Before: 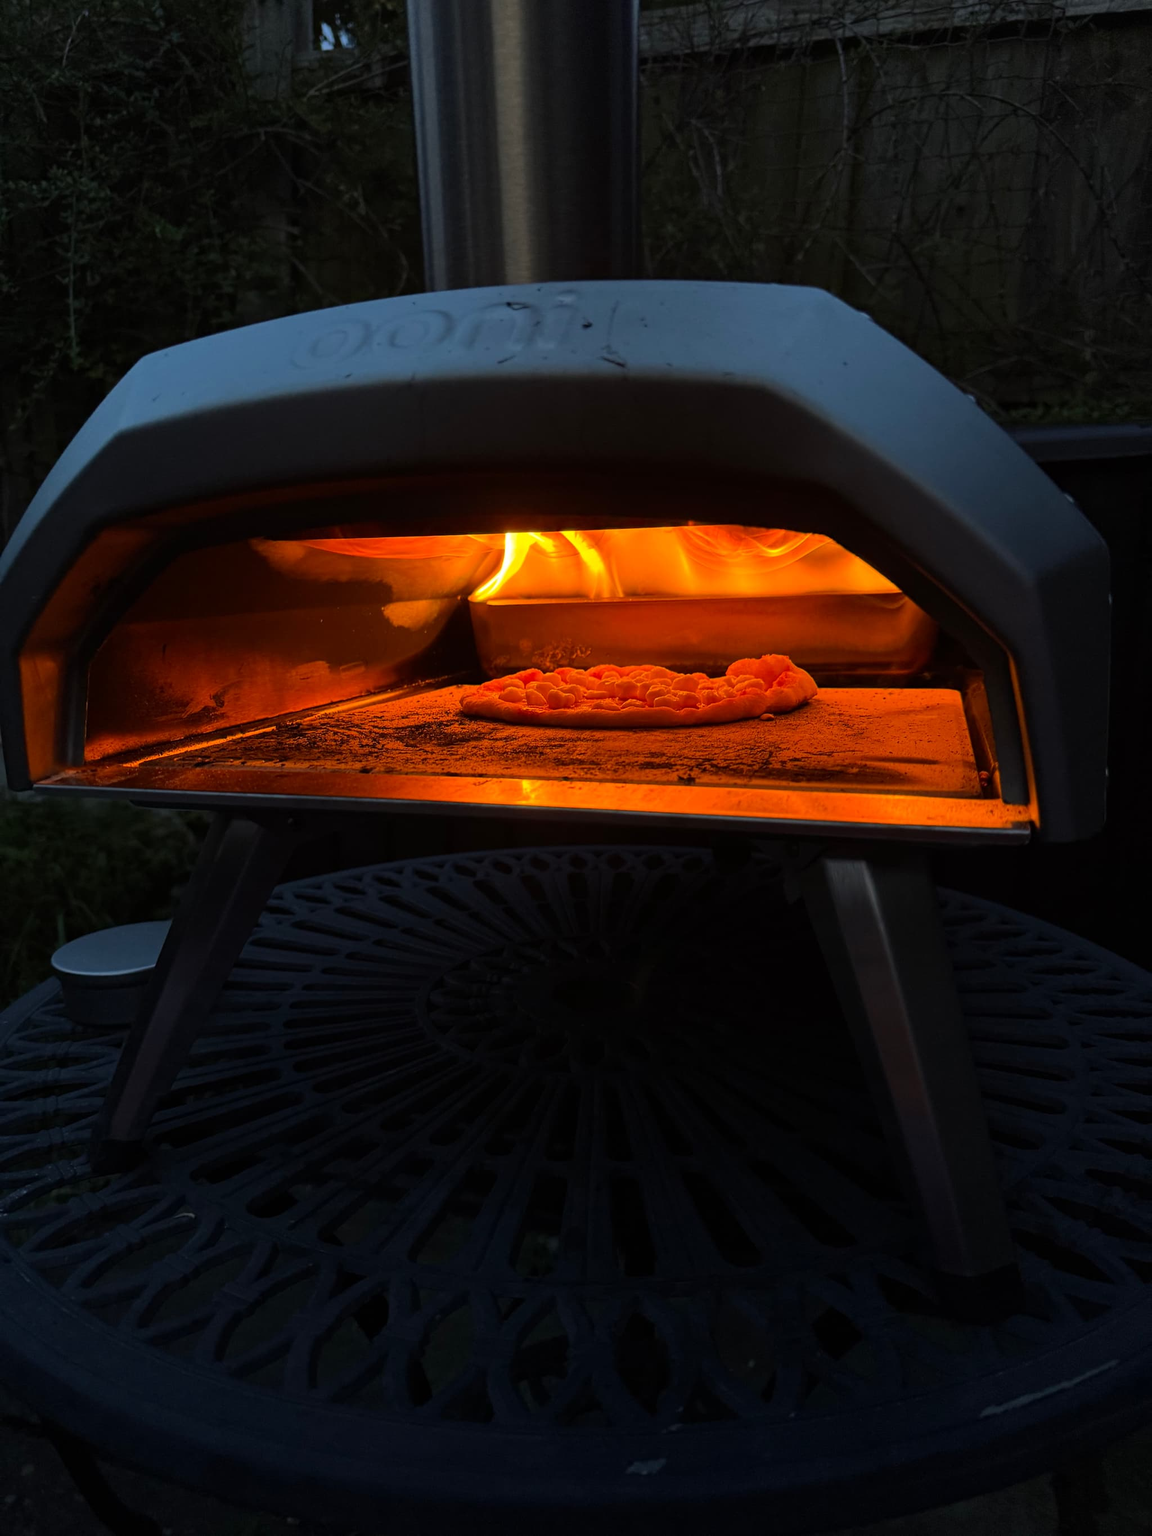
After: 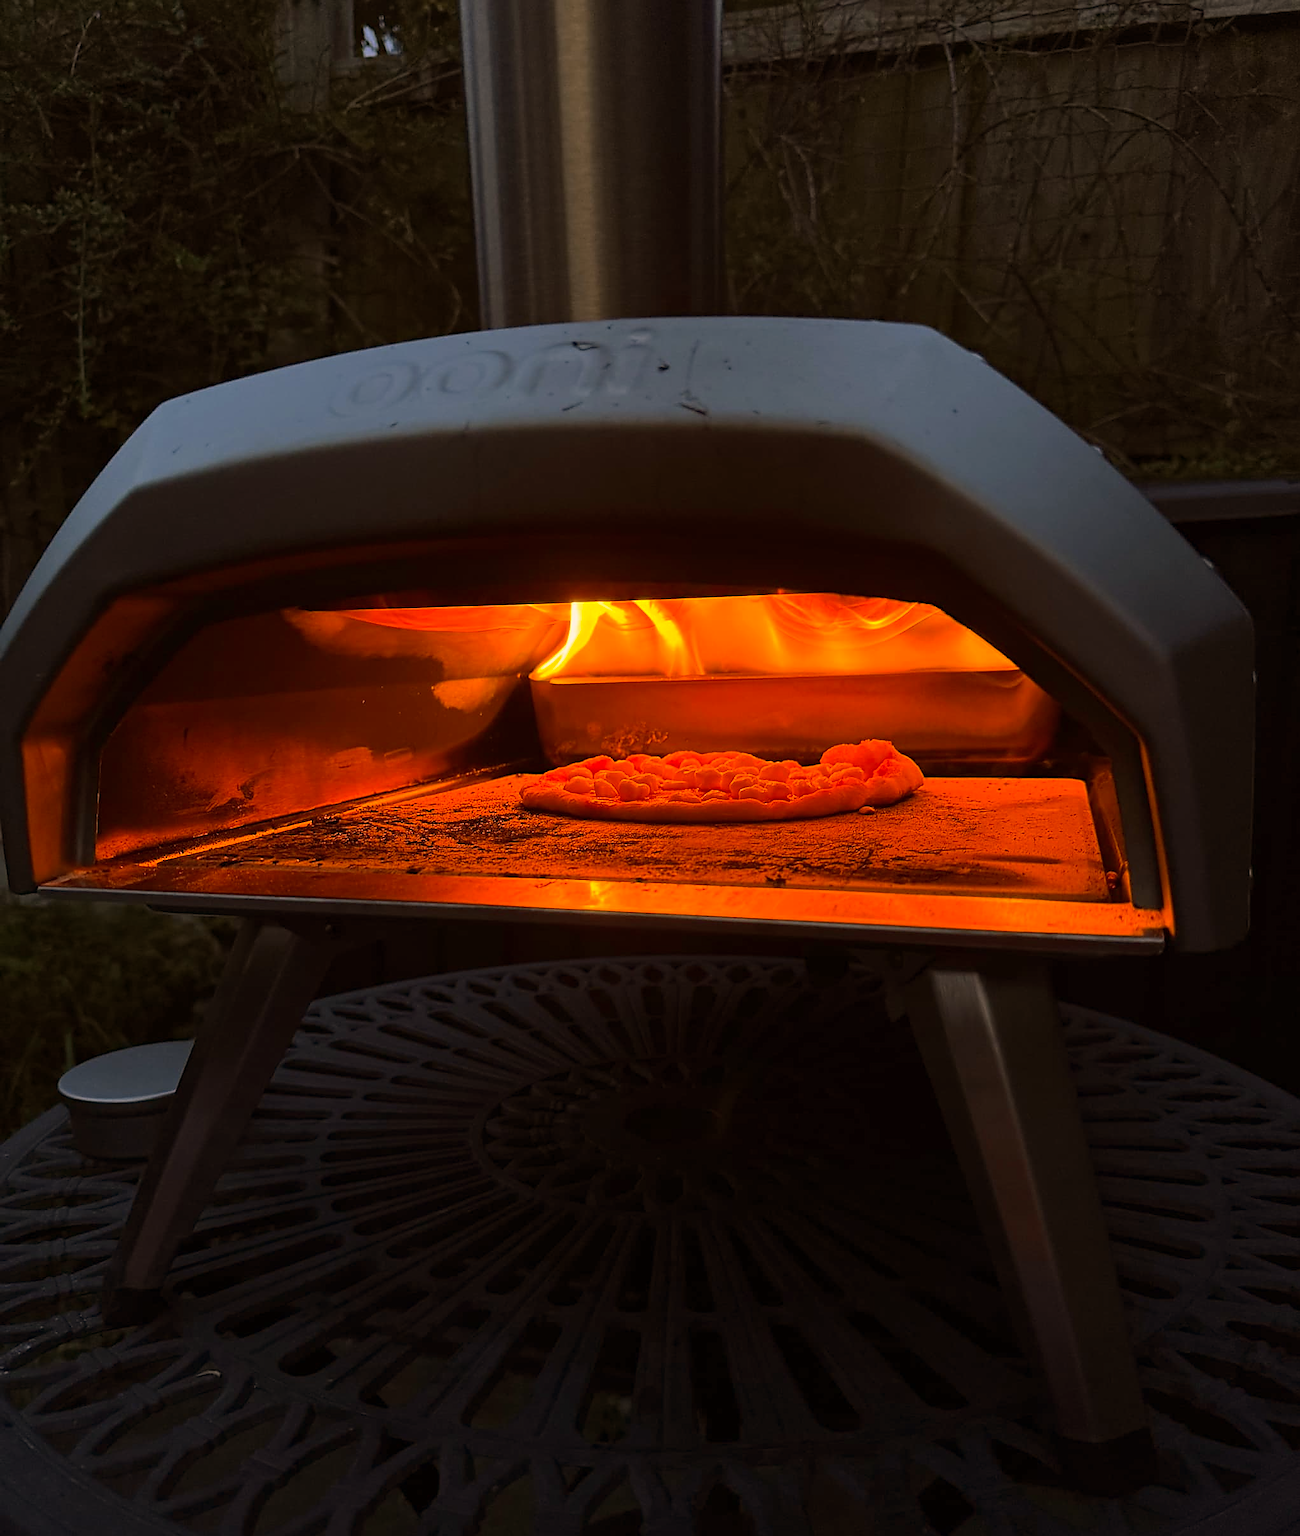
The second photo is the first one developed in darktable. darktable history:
crop and rotate: top 0%, bottom 11.49%
color balance rgb: shadows lift › luminance -5%, shadows lift › chroma 1.1%, shadows lift › hue 219°, power › luminance 10%, power › chroma 2.83%, power › hue 60°, highlights gain › chroma 4.52%, highlights gain › hue 33.33°, saturation formula JzAzBz (2021)
sharpen: radius 1.4, amount 1.25, threshold 0.7
